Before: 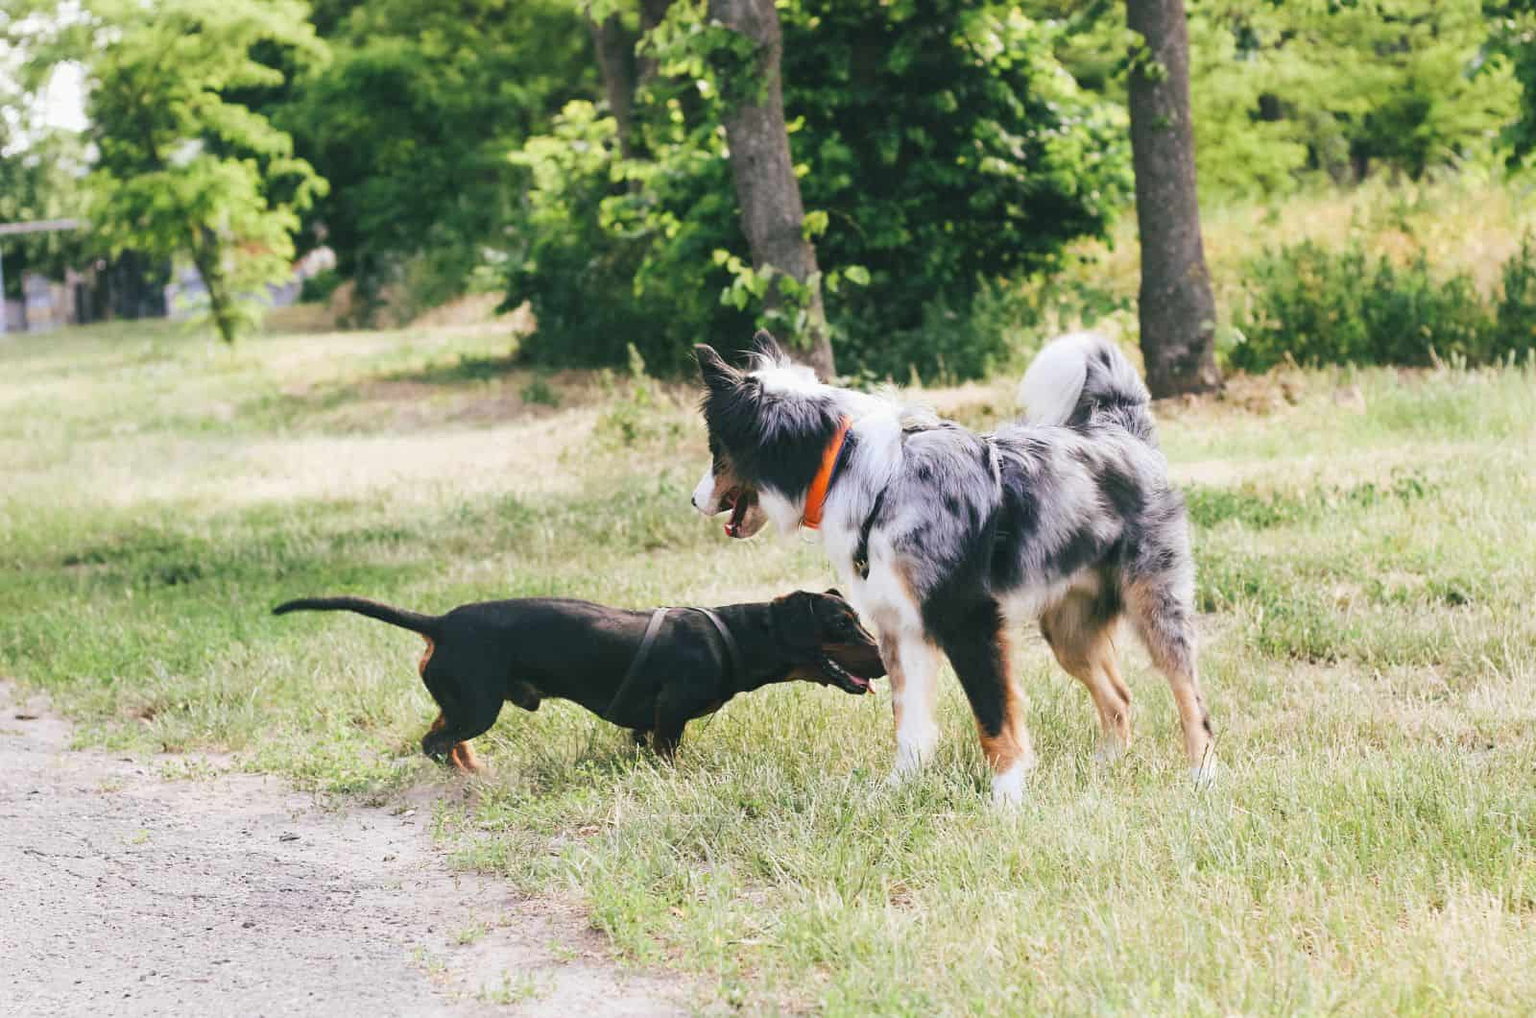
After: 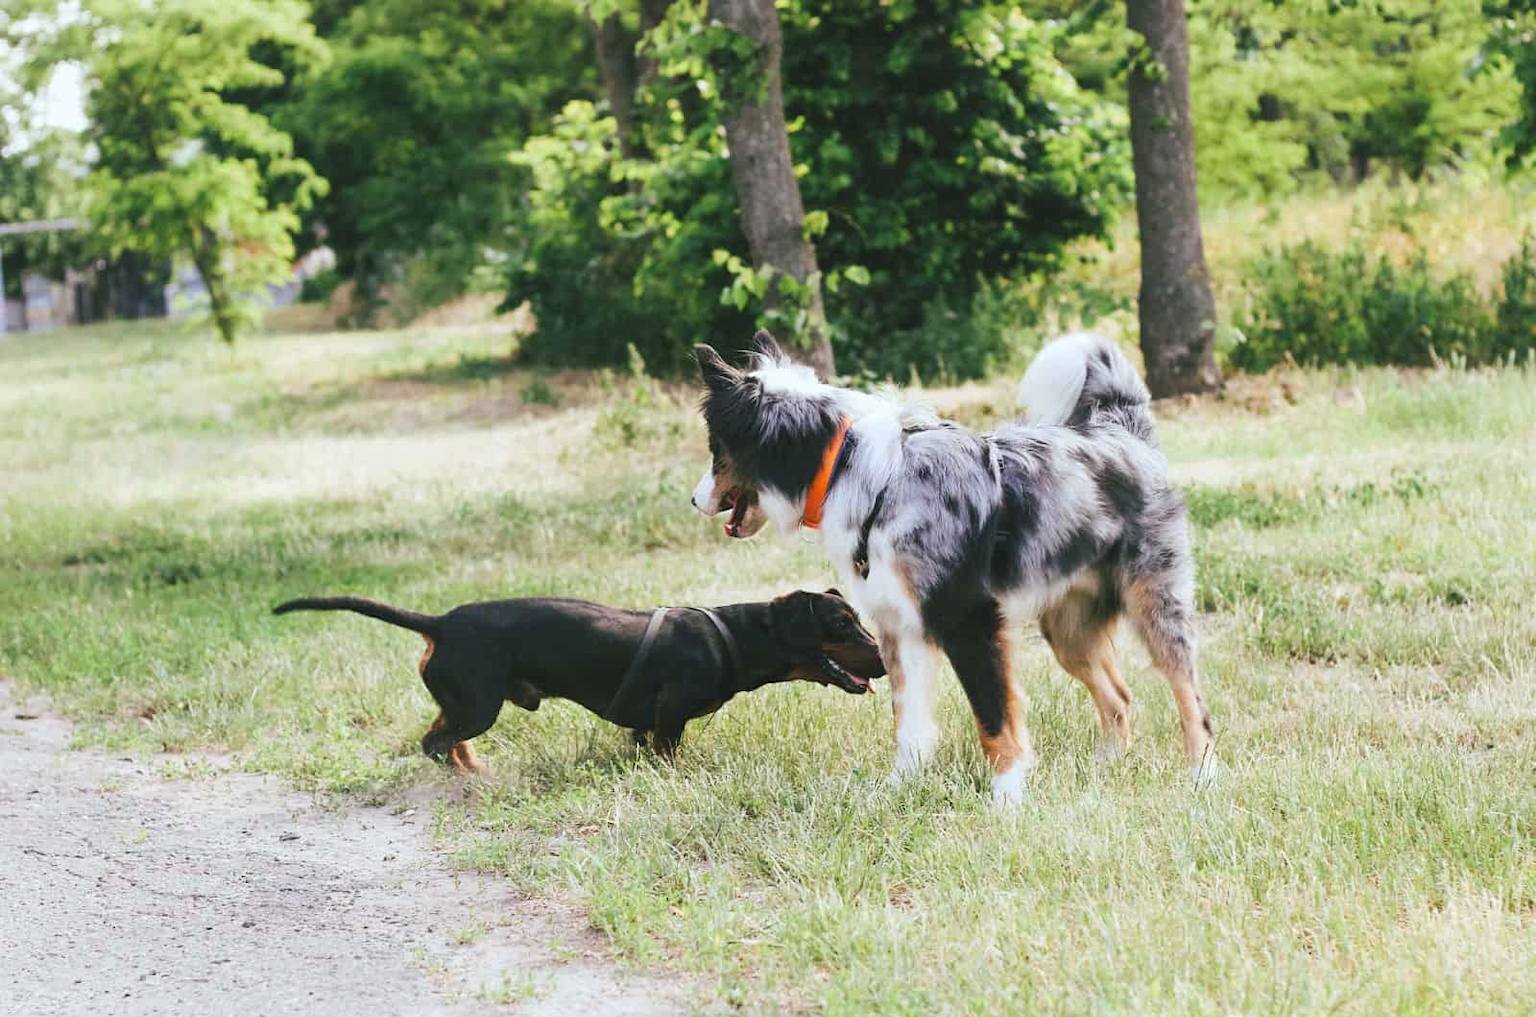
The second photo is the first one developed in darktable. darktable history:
exposure: compensate highlight preservation false
color correction: highlights a* -2.98, highlights b* -2.76, shadows a* 2.4, shadows b* 3.04
